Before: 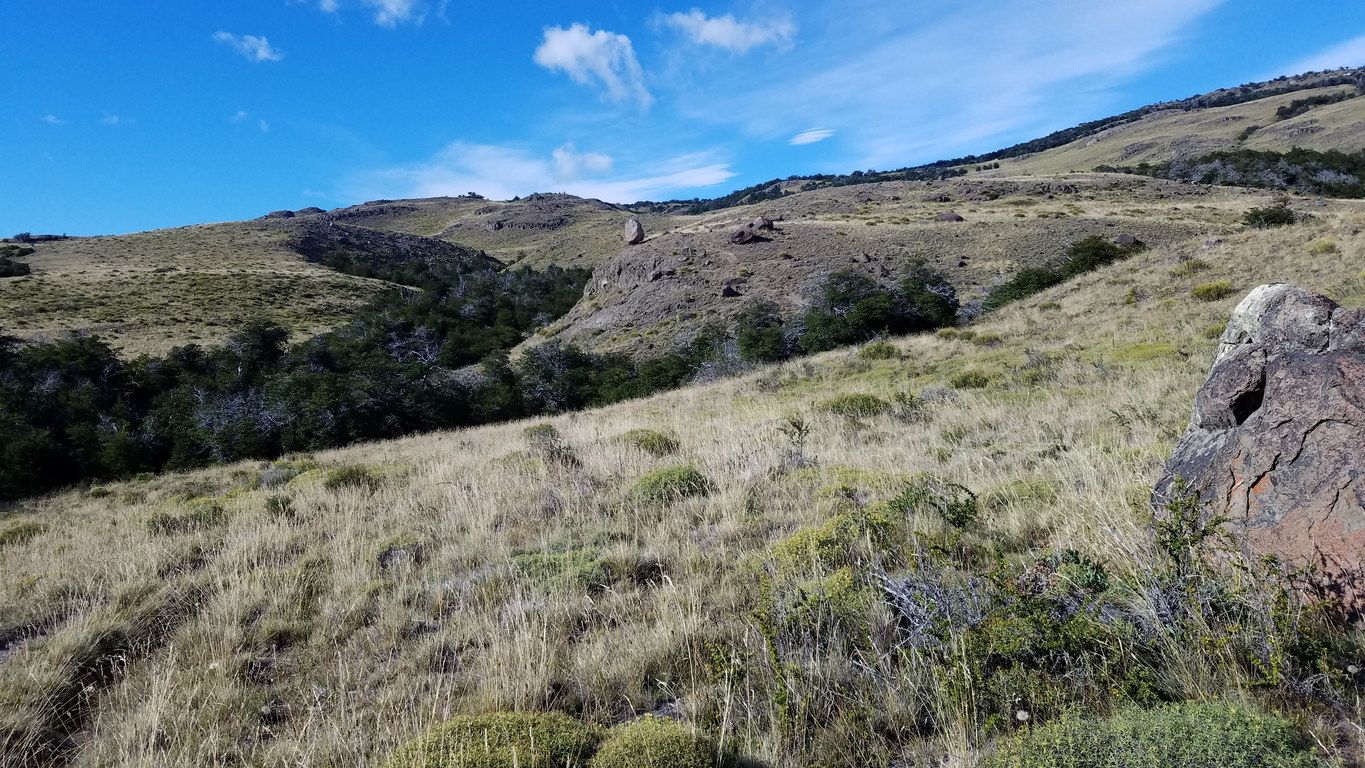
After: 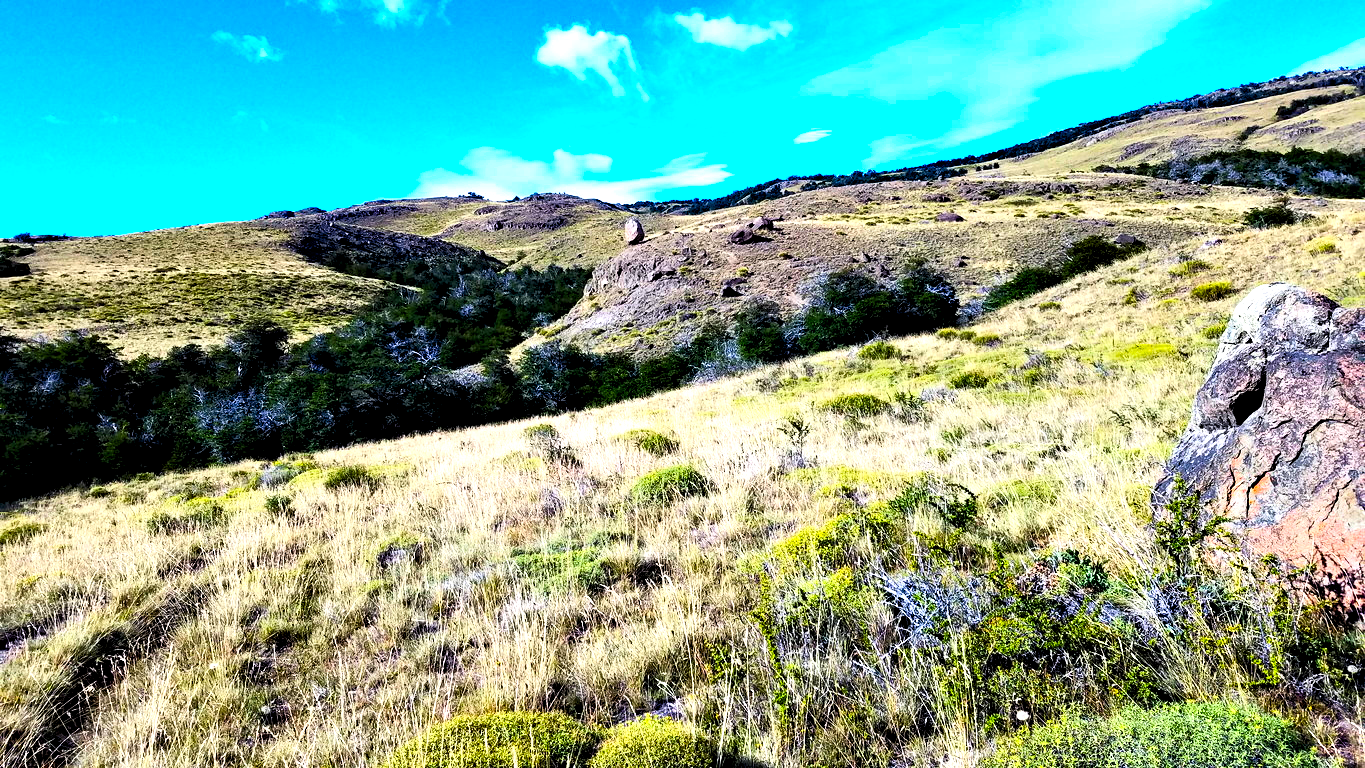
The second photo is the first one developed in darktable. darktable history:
contrast equalizer: y [[0.6 ×6], [0.55 ×6], [0 ×6], [0 ×6], [0 ×6]]
contrast brightness saturation: contrast 0.201, brightness 0.198, saturation 0.82
exposure: exposure 0.201 EV, compensate highlight preservation false
color balance rgb: perceptual saturation grading › global saturation 0.356%, perceptual saturation grading › highlights -8.849%, perceptual saturation grading › mid-tones 17.989%, perceptual saturation grading › shadows 28.763%, perceptual brilliance grading › global brilliance -4.389%, perceptual brilliance grading › highlights 24.909%, perceptual brilliance grading › mid-tones 7.471%, perceptual brilliance grading › shadows -4.768%
